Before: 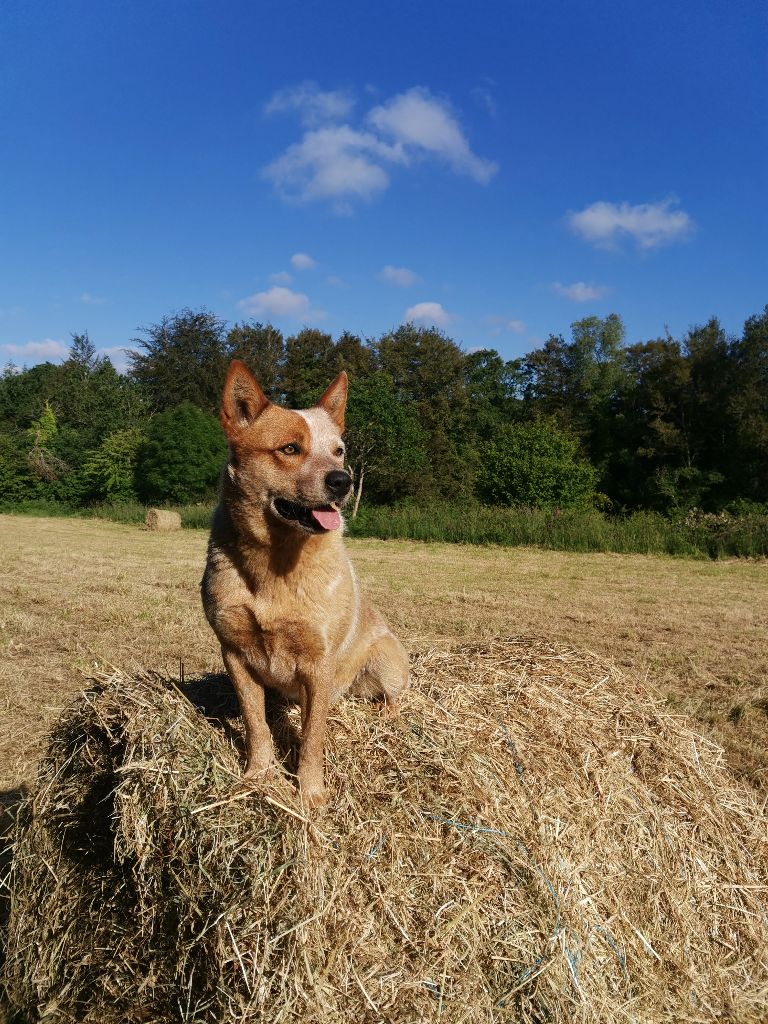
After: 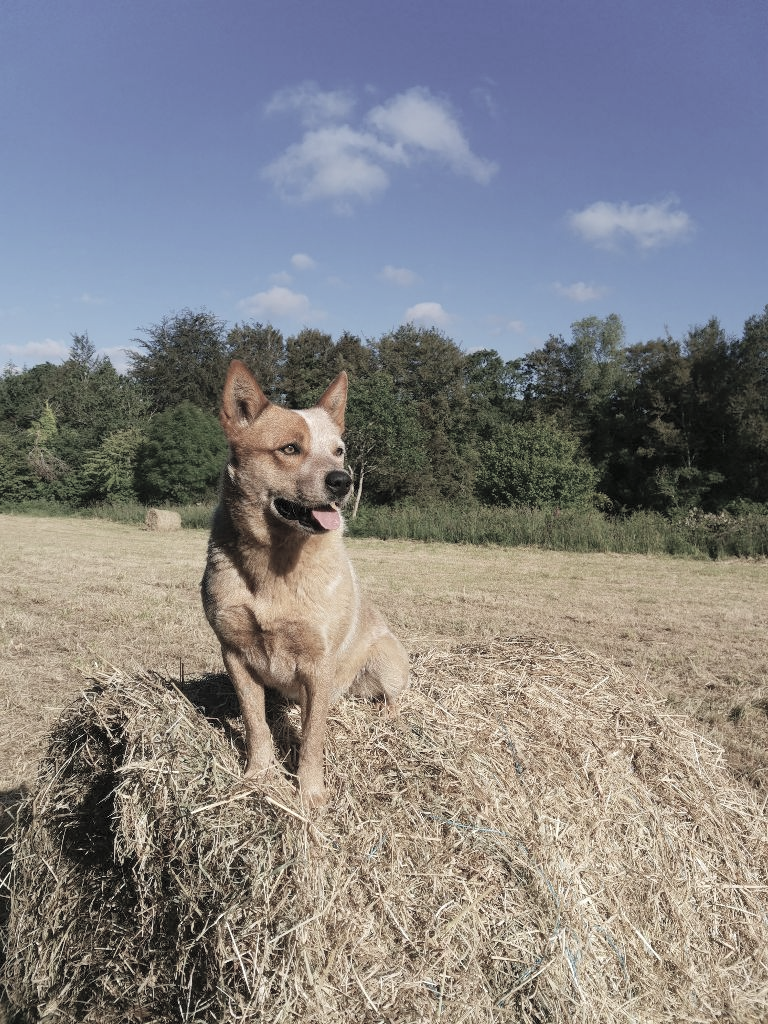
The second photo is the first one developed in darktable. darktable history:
contrast brightness saturation: brightness 0.184, saturation -0.498
